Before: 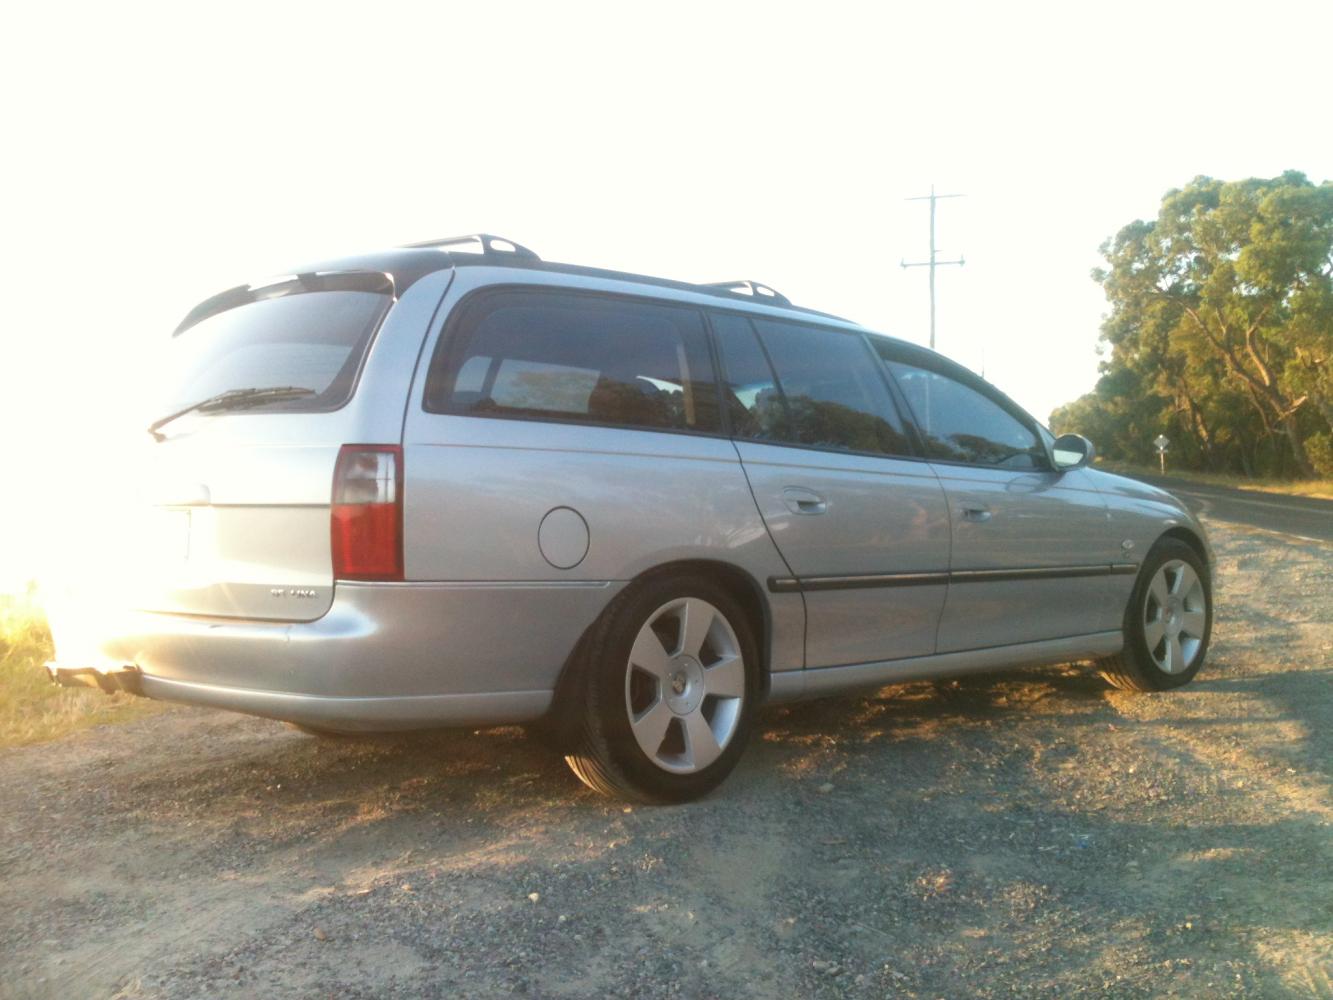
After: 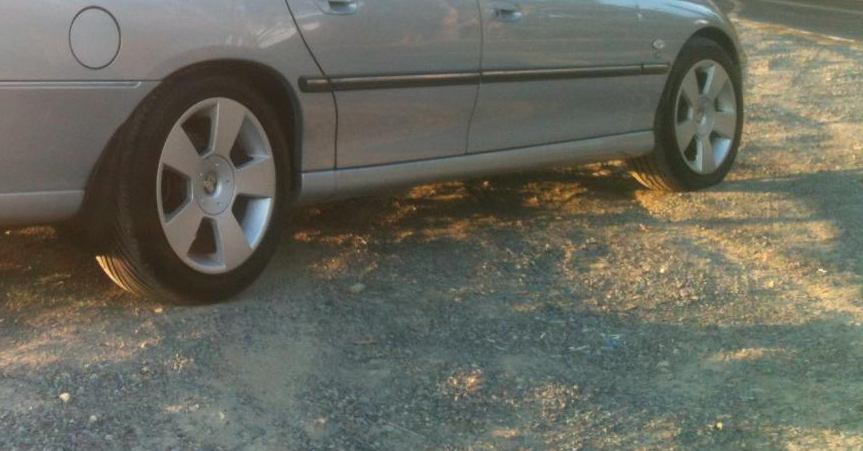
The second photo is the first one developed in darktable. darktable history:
crop and rotate: left 35.241%, top 50.014%, bottom 4.827%
